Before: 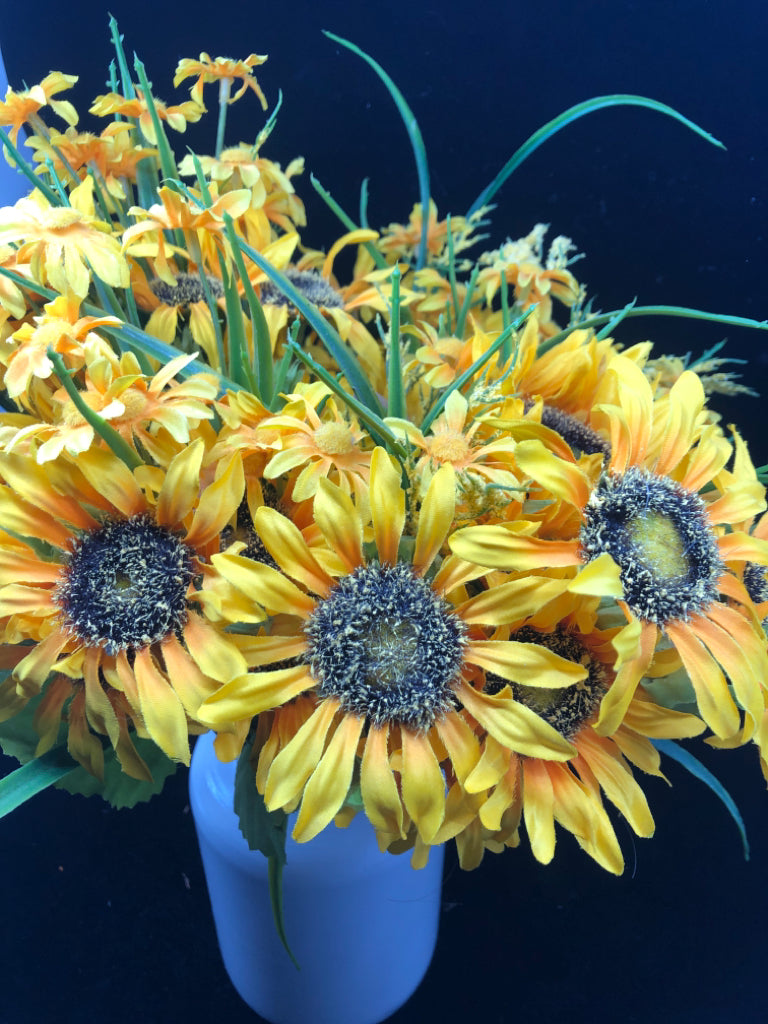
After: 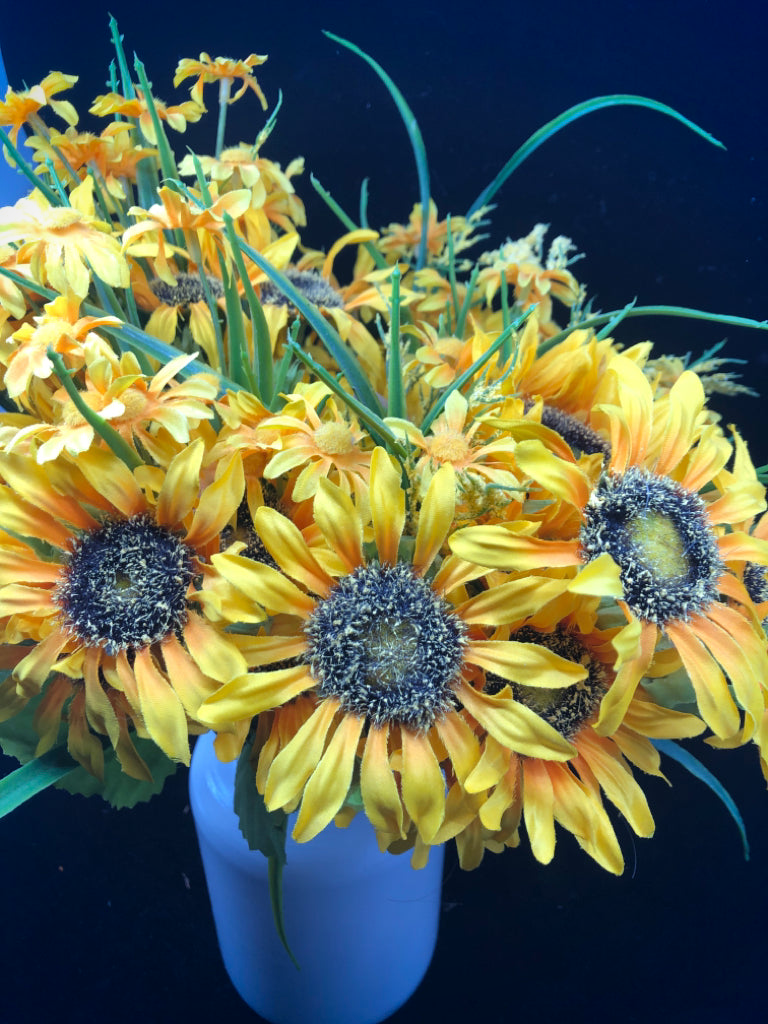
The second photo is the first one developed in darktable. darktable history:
vignetting: saturation 0.368
